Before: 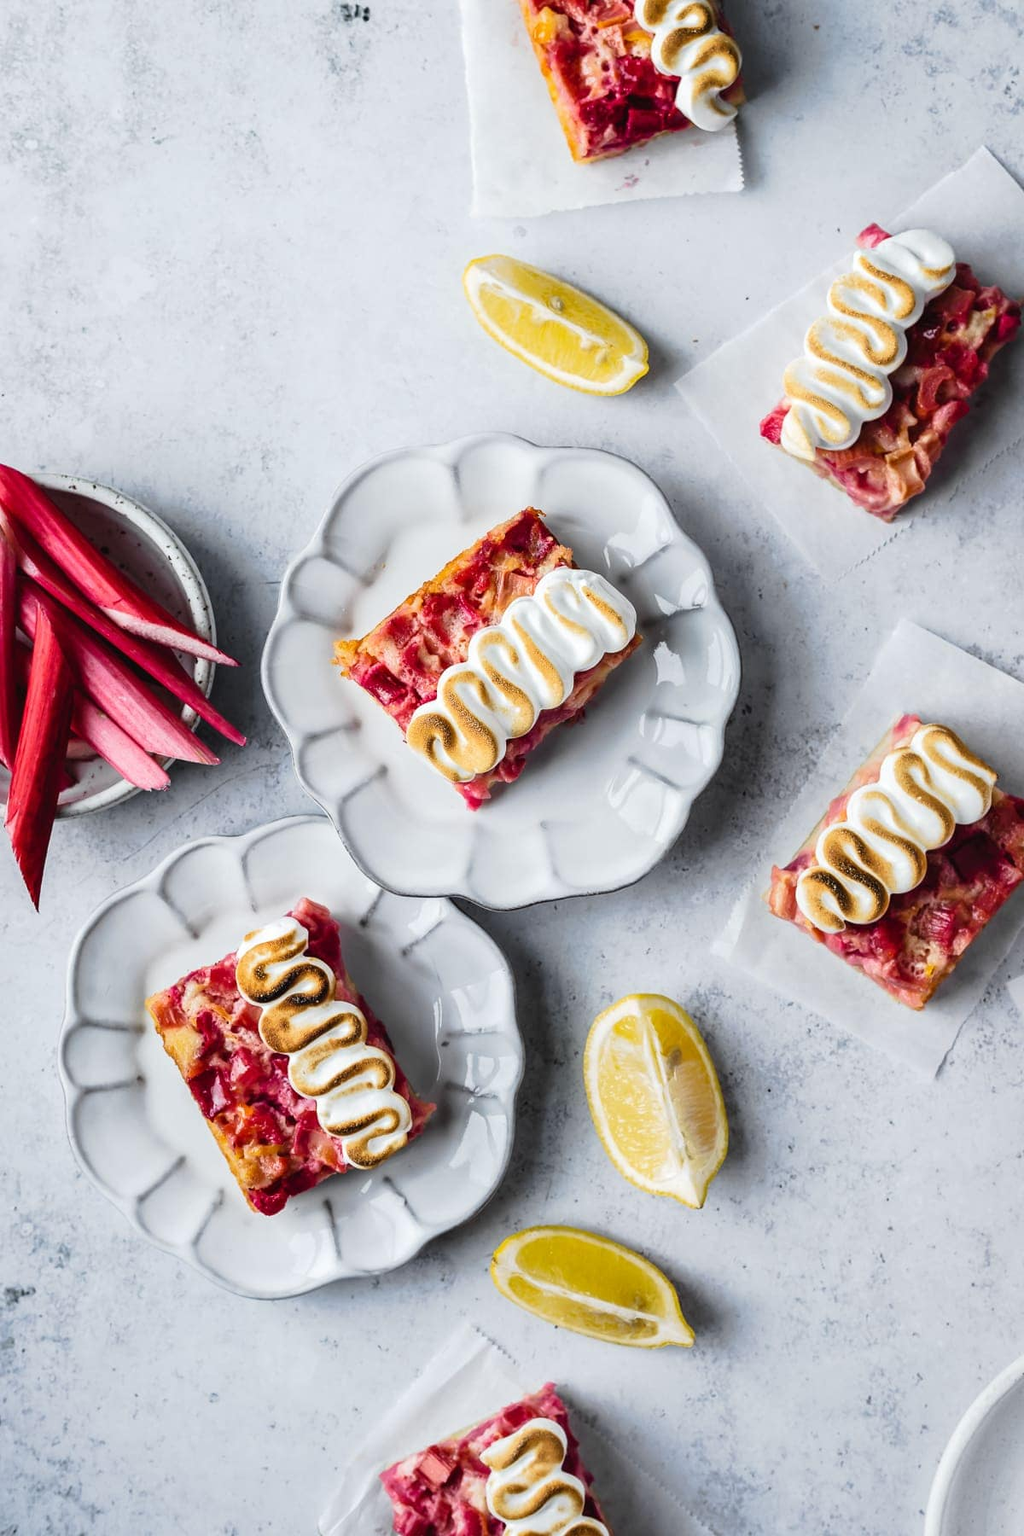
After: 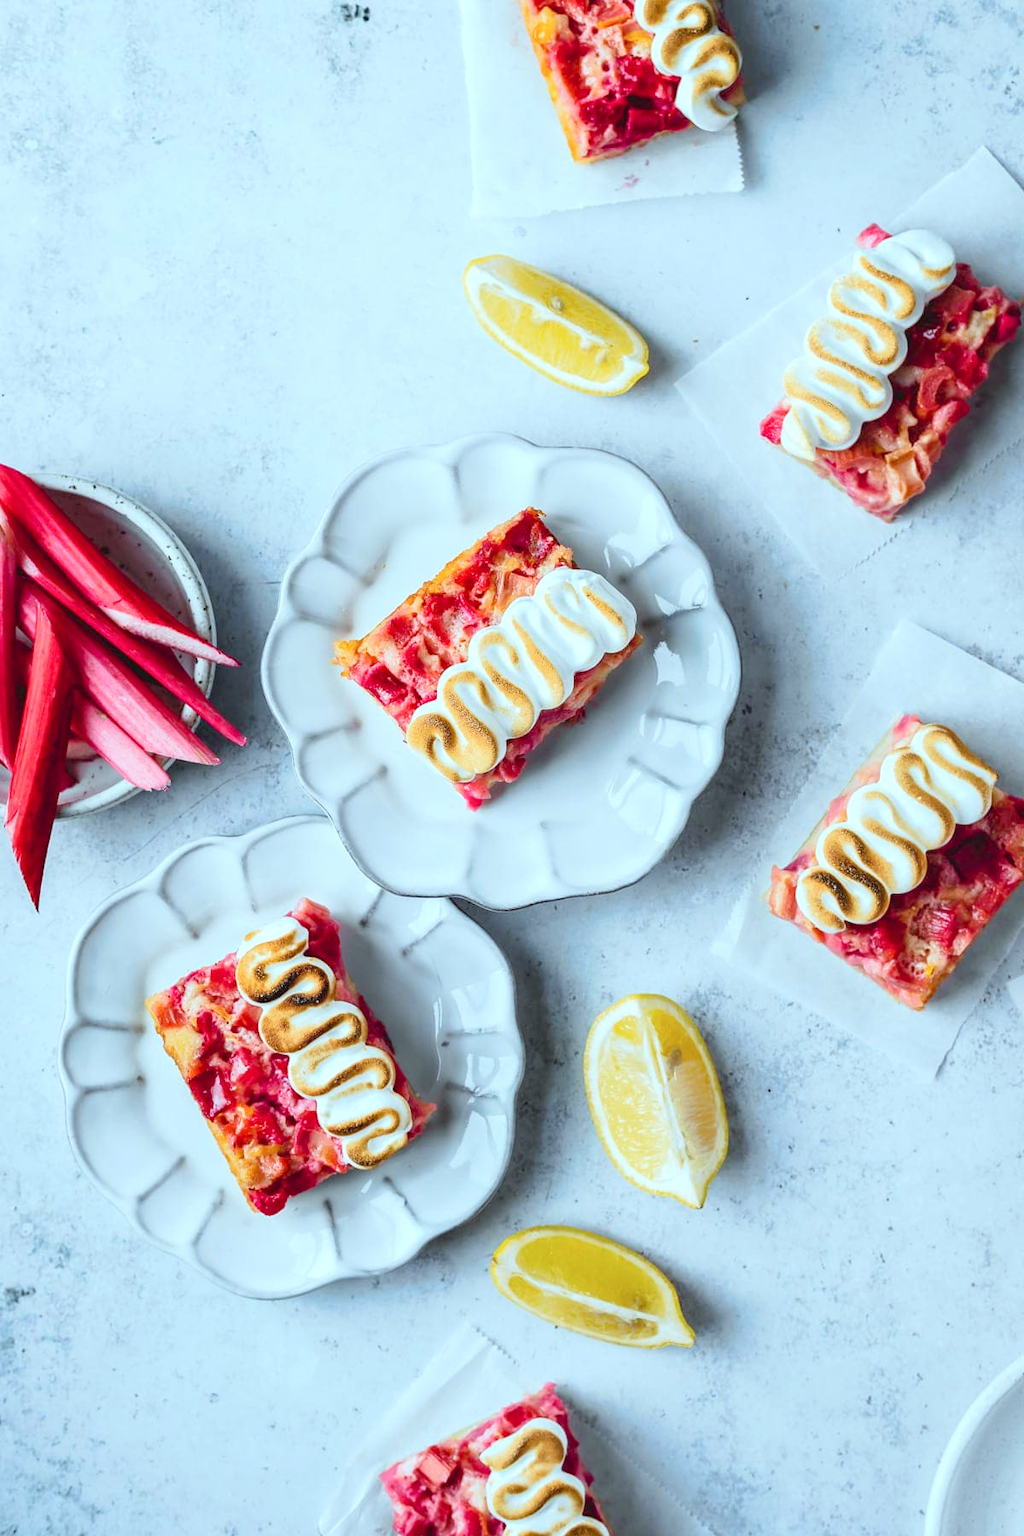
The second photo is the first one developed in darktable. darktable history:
color correction: highlights a* -9.93, highlights b* -9.76
levels: levels [0, 0.43, 0.984]
tone equalizer: edges refinement/feathering 500, mask exposure compensation -1.57 EV, preserve details no
